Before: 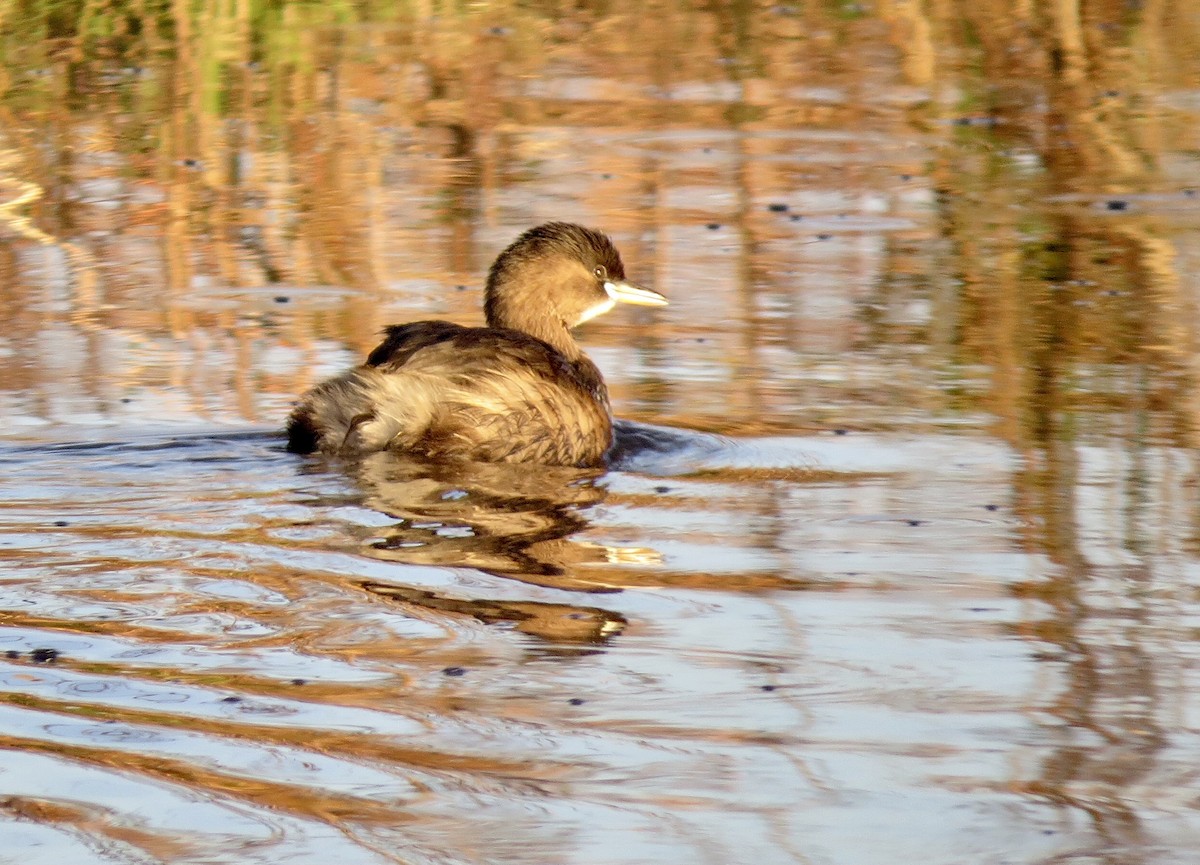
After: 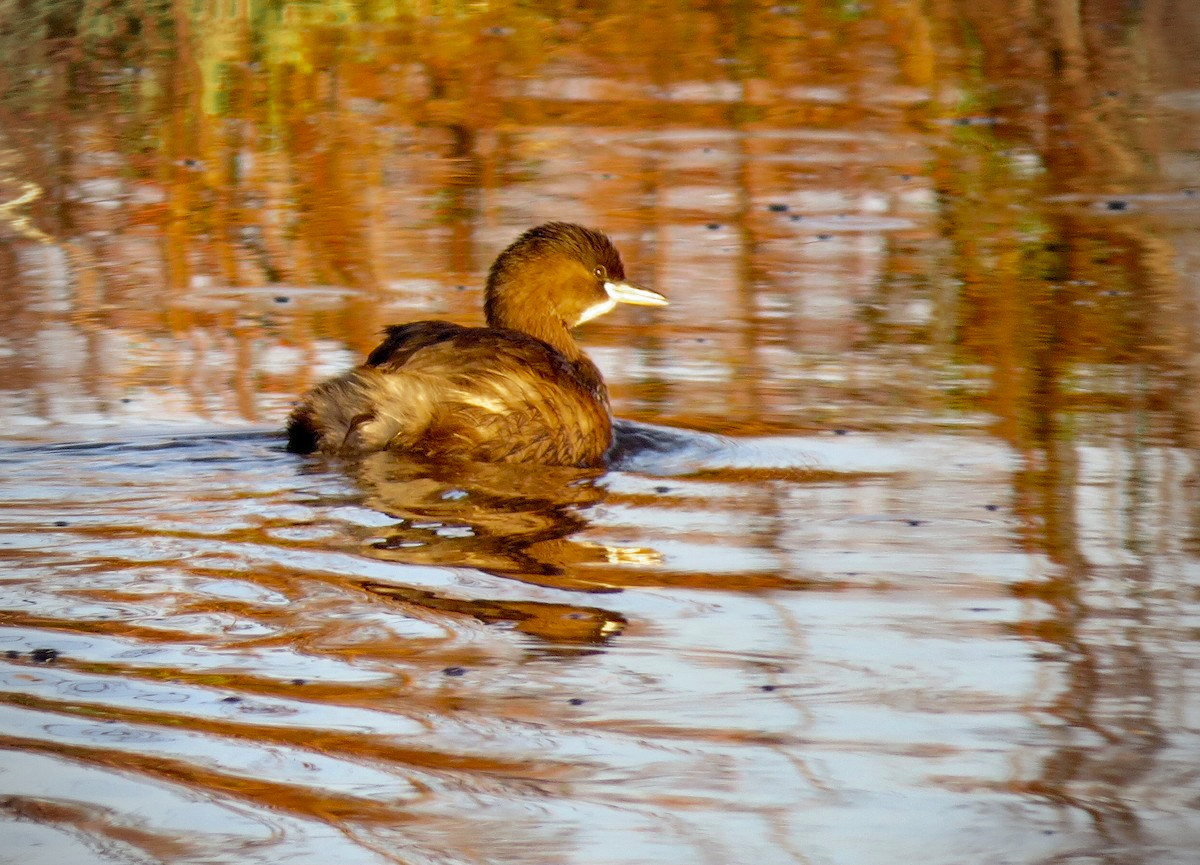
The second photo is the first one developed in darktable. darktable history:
vignetting: on, module defaults
color zones: curves: ch0 [(0.11, 0.396) (0.195, 0.36) (0.25, 0.5) (0.303, 0.412) (0.357, 0.544) (0.75, 0.5) (0.967, 0.328)]; ch1 [(0, 0.468) (0.112, 0.512) (0.202, 0.6) (0.25, 0.5) (0.307, 0.352) (0.357, 0.544) (0.75, 0.5) (0.963, 0.524)]
